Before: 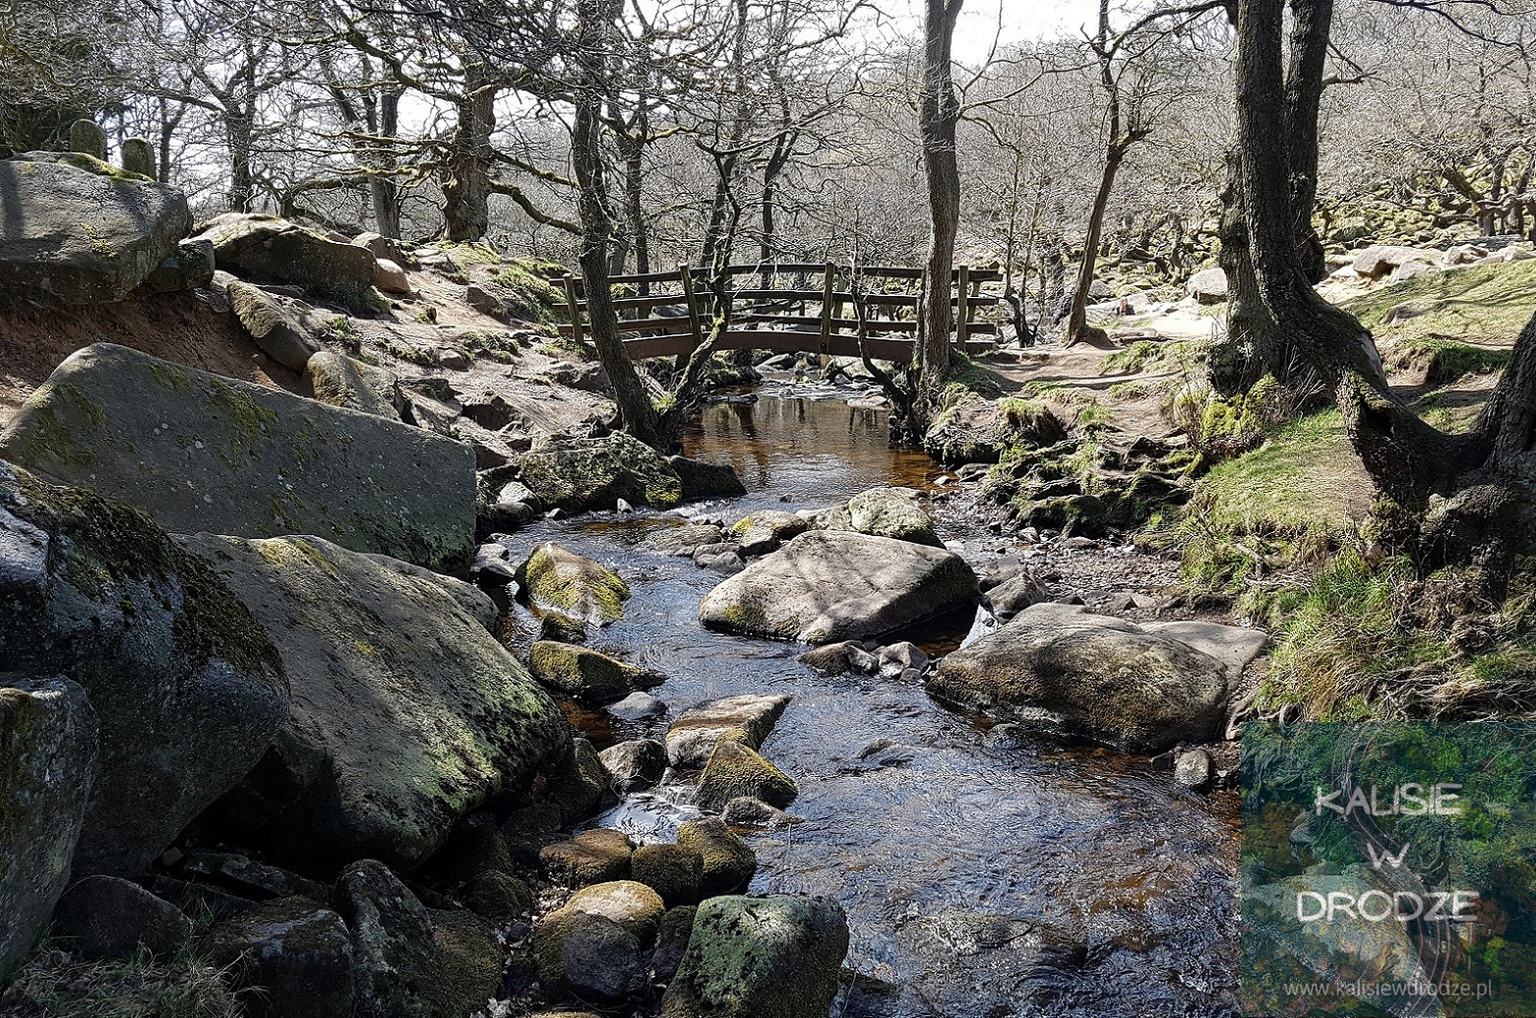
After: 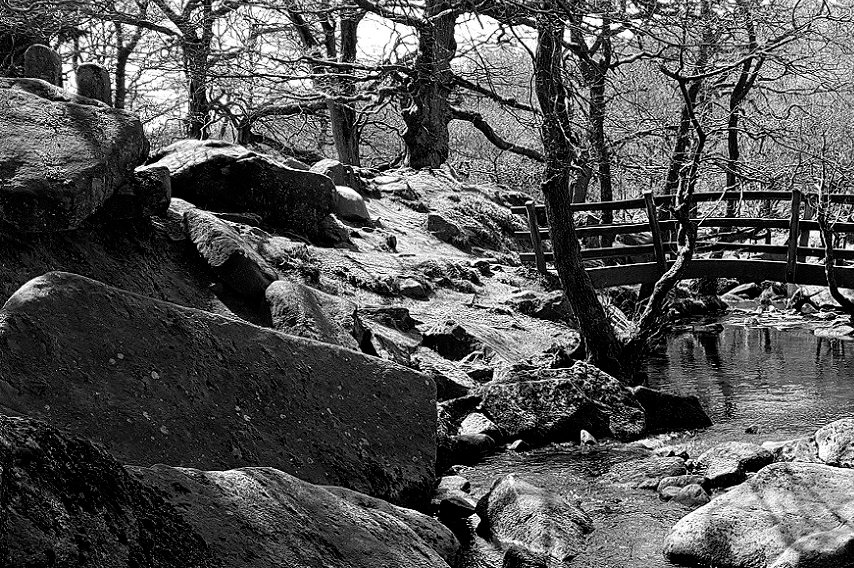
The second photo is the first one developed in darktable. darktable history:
crop and rotate: left 3.047%, top 7.509%, right 42.236%, bottom 37.598%
exposure: exposure -0.072 EV, compensate highlight preservation false
monochrome: a 32, b 64, size 2.3
color balance rgb: shadows lift › luminance -41.13%, shadows lift › chroma 14.13%, shadows lift › hue 260°, power › luminance -3.76%, power › chroma 0.56%, power › hue 40.37°, highlights gain › luminance 16.81%, highlights gain › chroma 2.94%, highlights gain › hue 260°, global offset › luminance -0.29%, global offset › chroma 0.31%, global offset › hue 260°, perceptual saturation grading › global saturation 20%, perceptual saturation grading › highlights -13.92%, perceptual saturation grading › shadows 50%
